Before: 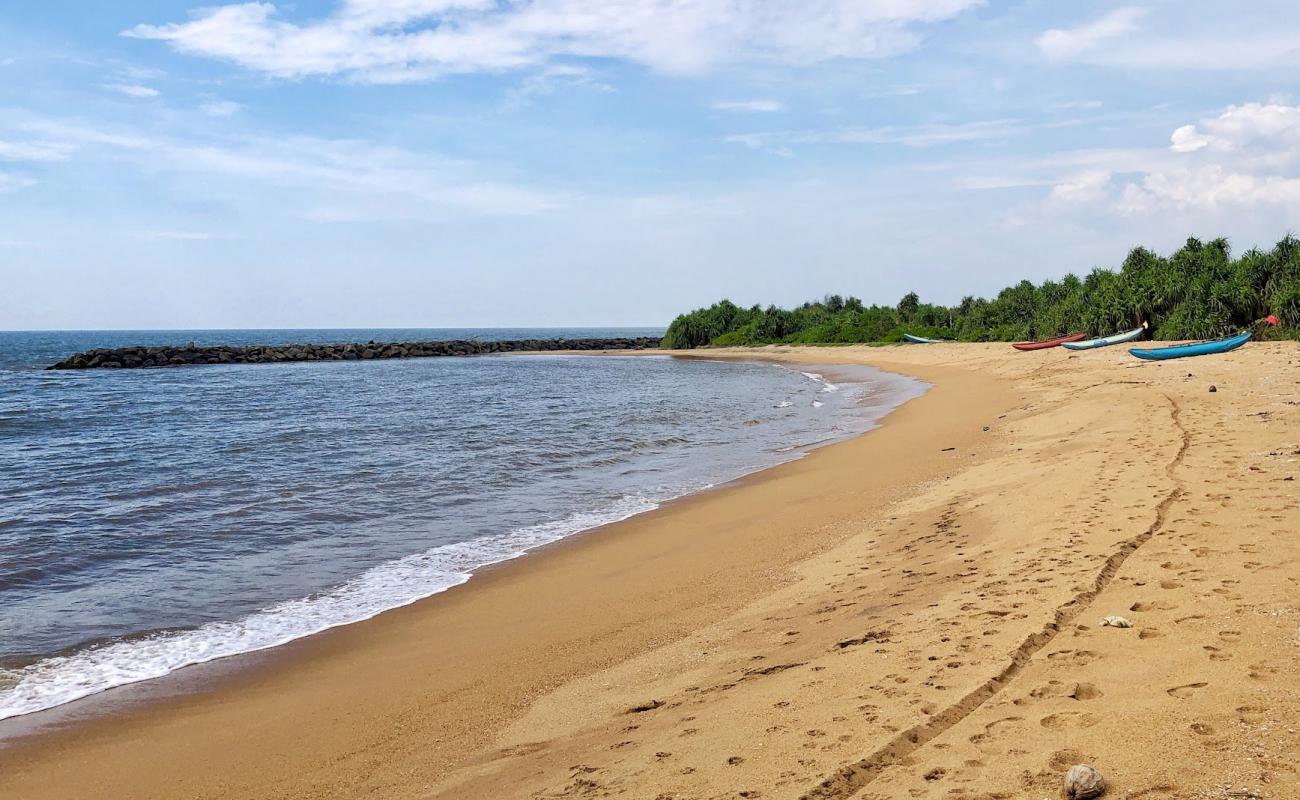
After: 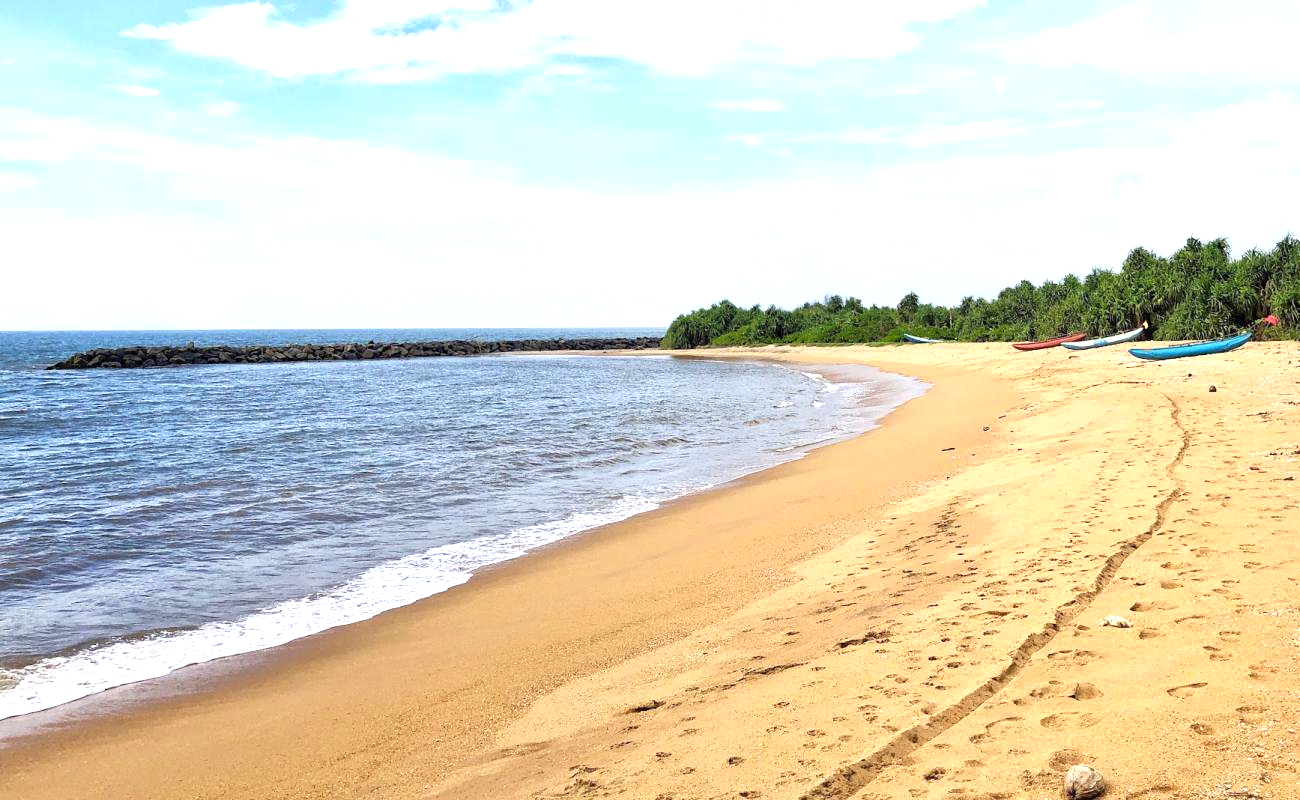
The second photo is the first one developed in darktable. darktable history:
exposure: black level correction 0, exposure 0.883 EV, compensate exposure bias true, compensate highlight preservation false
